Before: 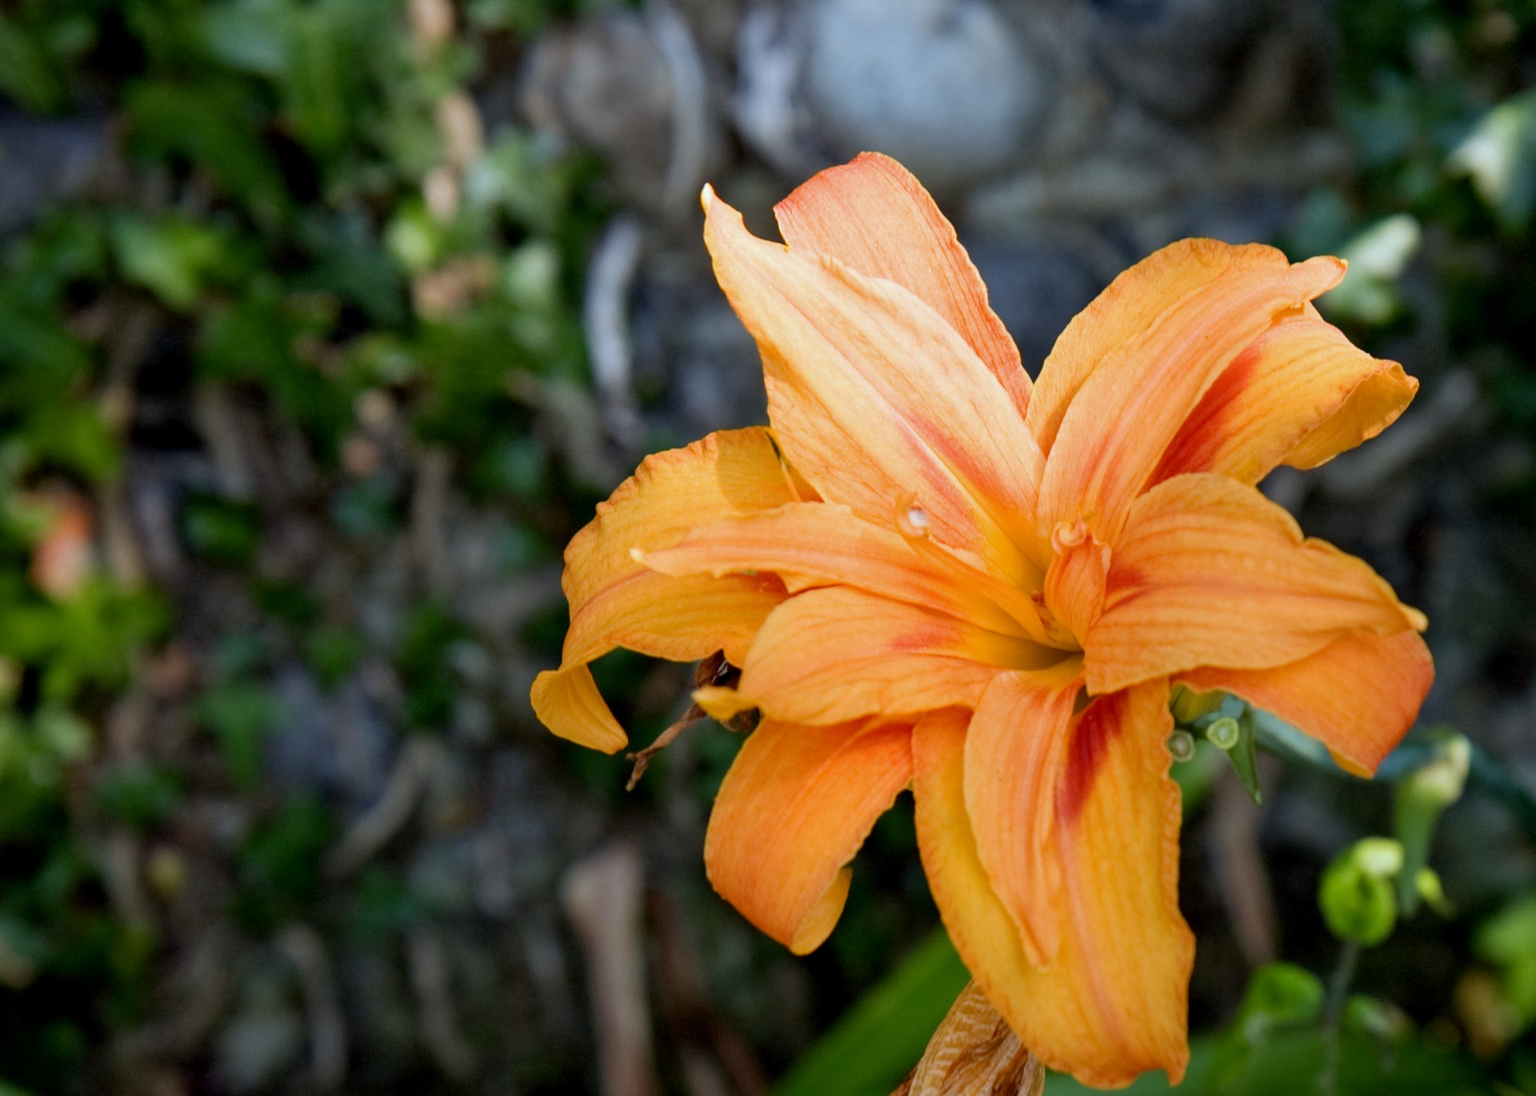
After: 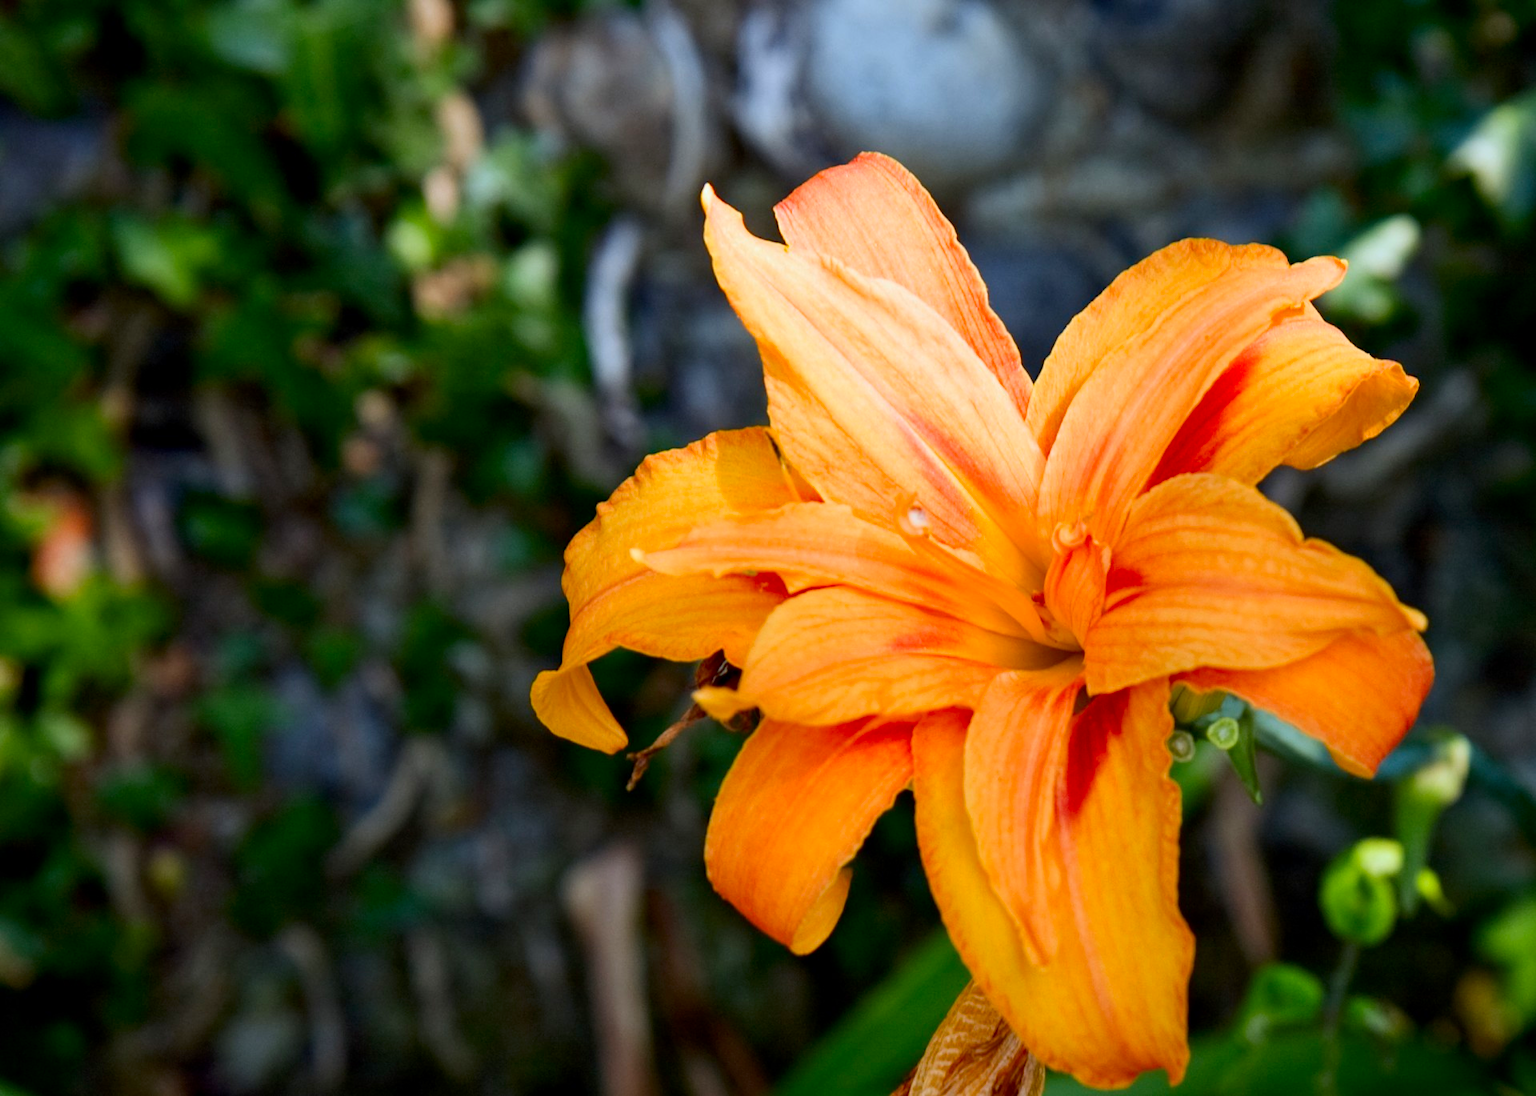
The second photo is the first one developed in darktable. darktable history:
contrast brightness saturation: contrast 0.158, saturation 0.329
